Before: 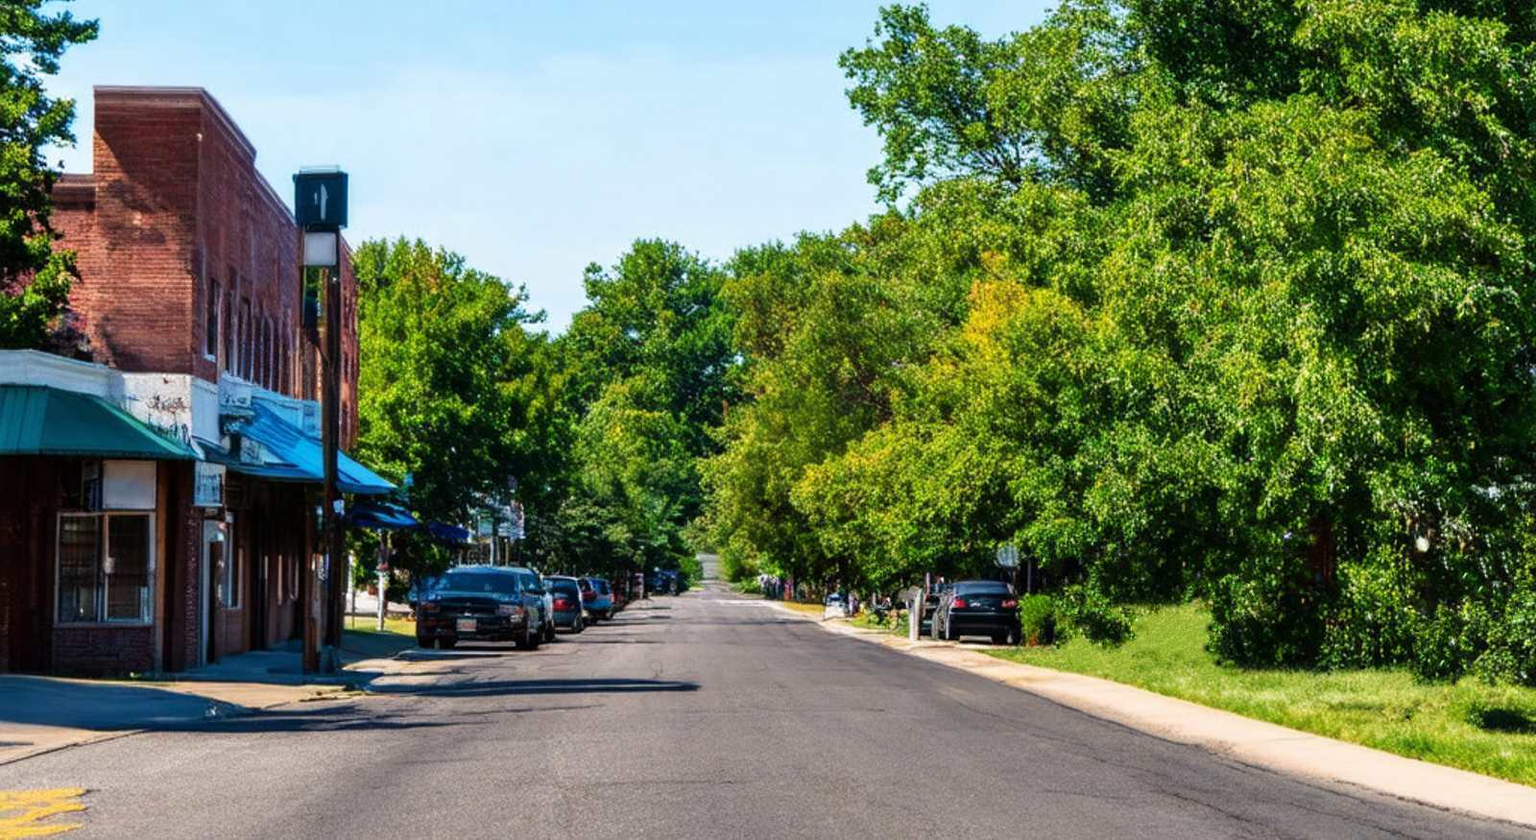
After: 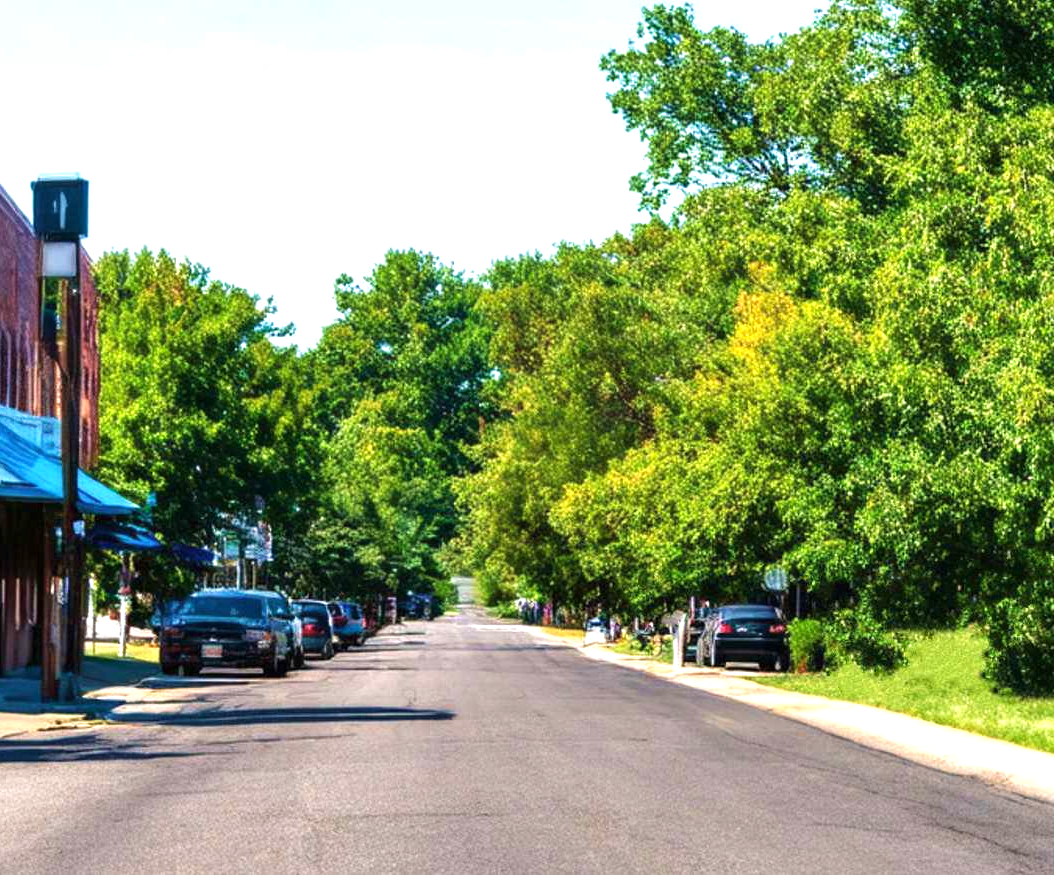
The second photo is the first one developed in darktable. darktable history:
crop: left 17.154%, right 16.932%
exposure: black level correction 0, exposure 0.691 EV, compensate highlight preservation false
velvia: on, module defaults
